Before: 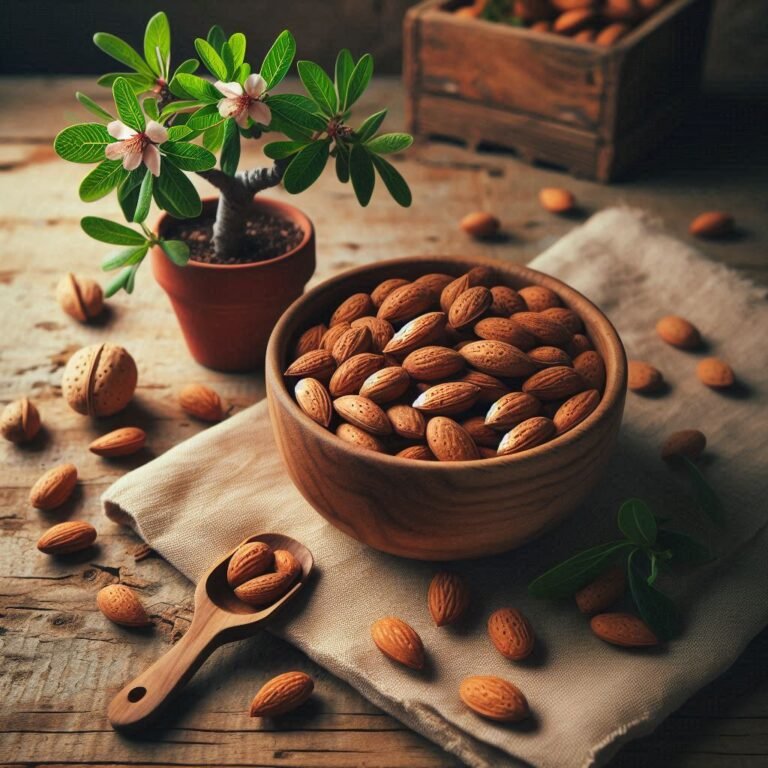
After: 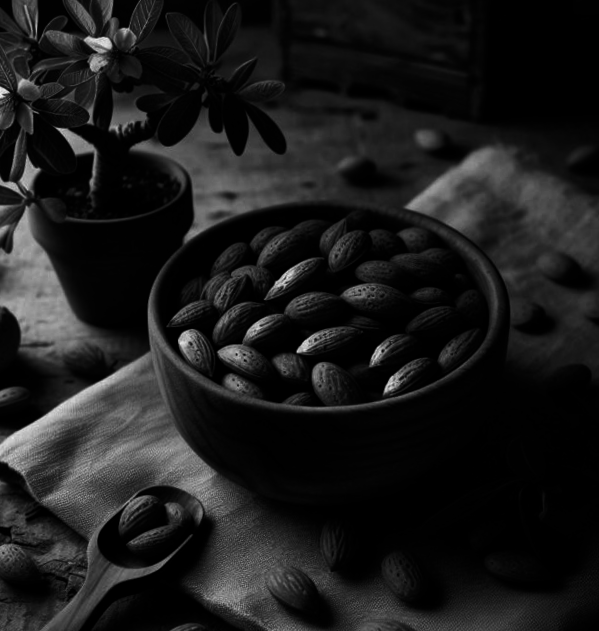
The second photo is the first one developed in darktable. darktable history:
rotate and perspective: rotation -2.56°, automatic cropping off
contrast brightness saturation: contrast 0.02, brightness -1, saturation -1
crop: left 16.768%, top 8.653%, right 8.362%, bottom 12.485%
